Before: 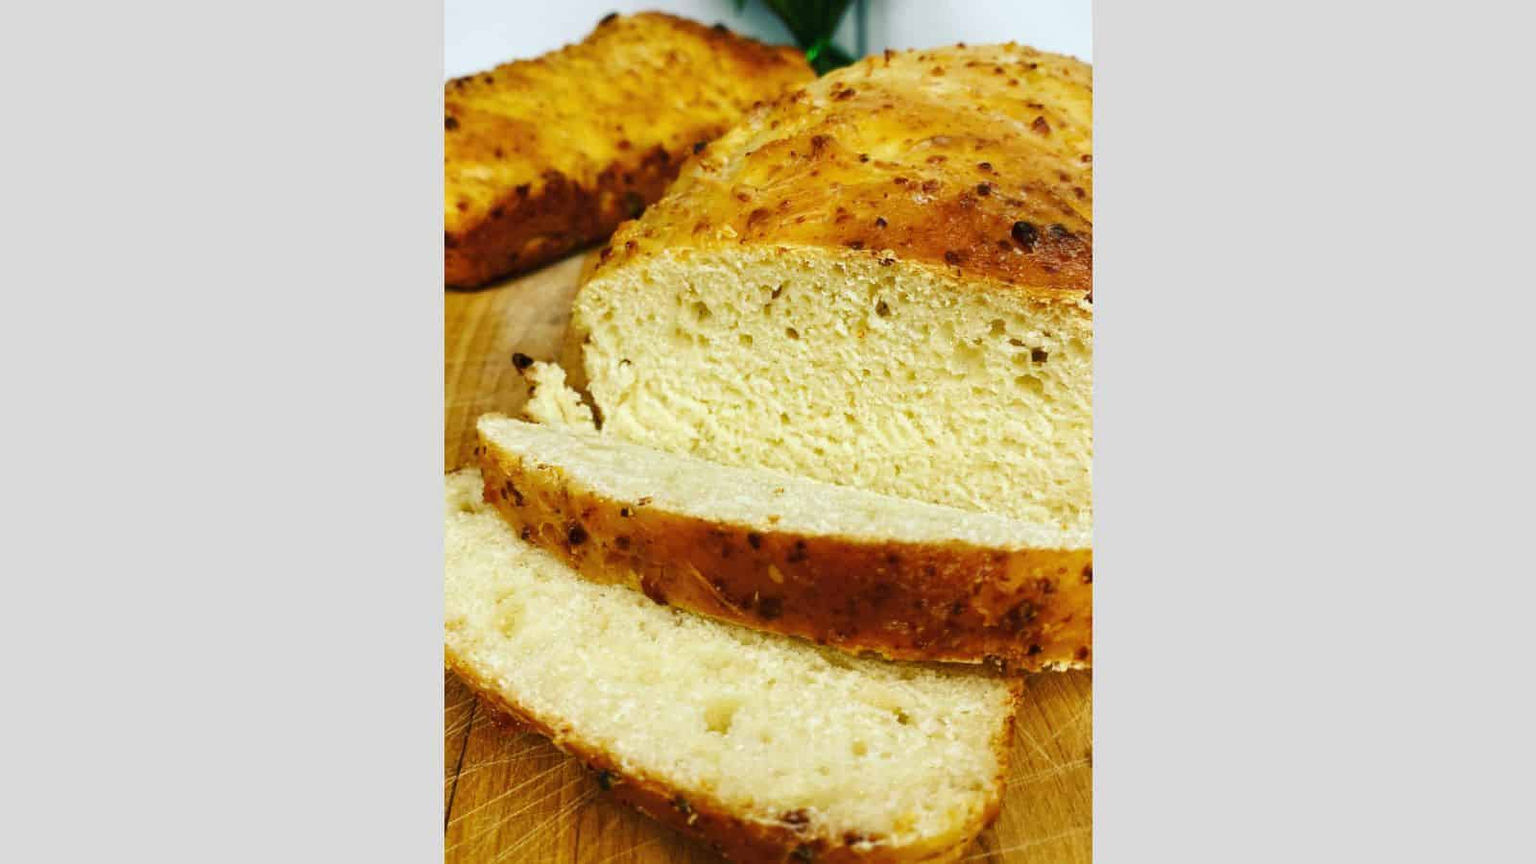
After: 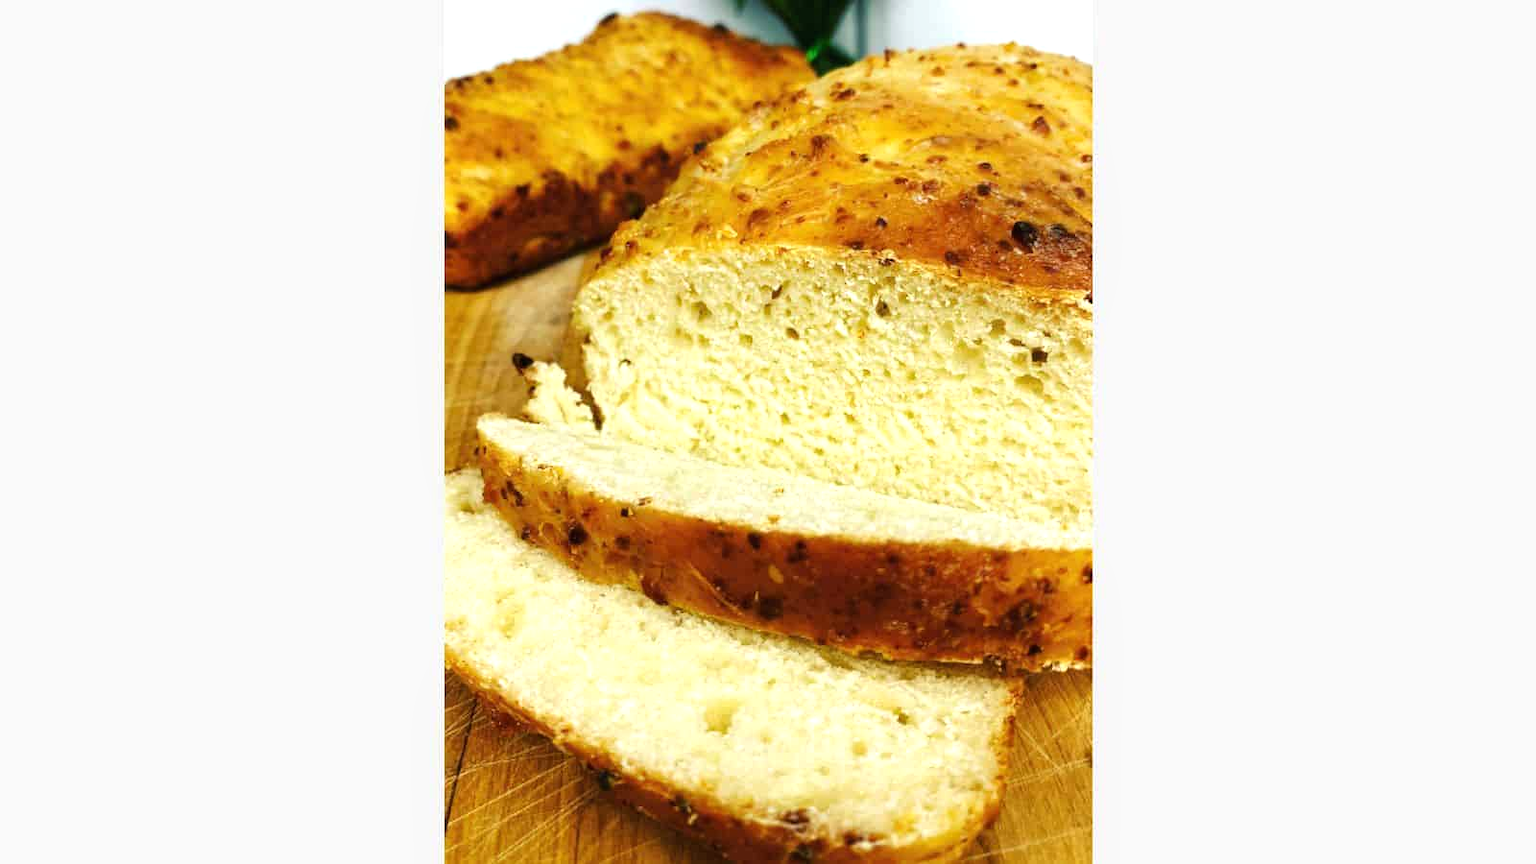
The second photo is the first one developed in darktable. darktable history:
tone equalizer: -8 EV -0.445 EV, -7 EV -0.387 EV, -6 EV -0.373 EV, -5 EV -0.206 EV, -3 EV 0.21 EV, -2 EV 0.308 EV, -1 EV 0.386 EV, +0 EV 0.44 EV, mask exposure compensation -0.505 EV
